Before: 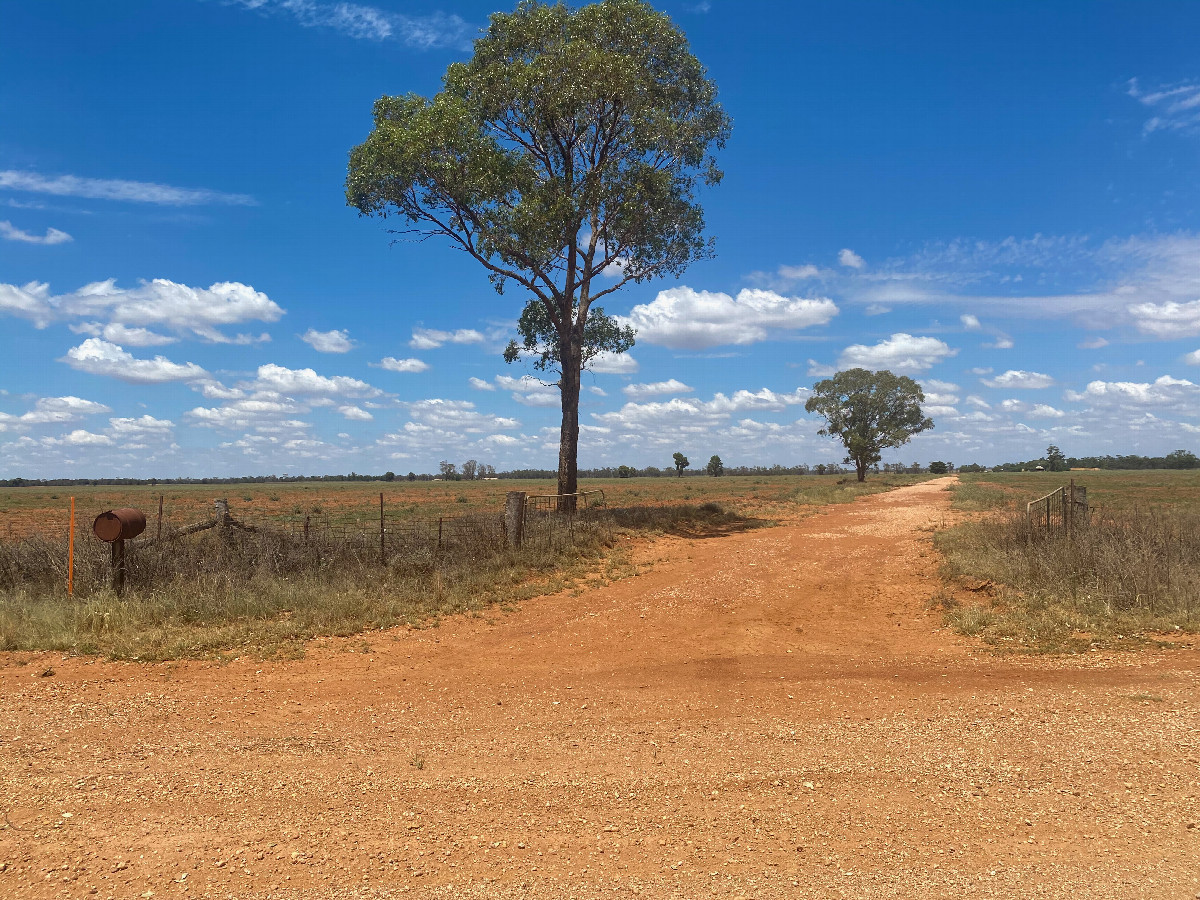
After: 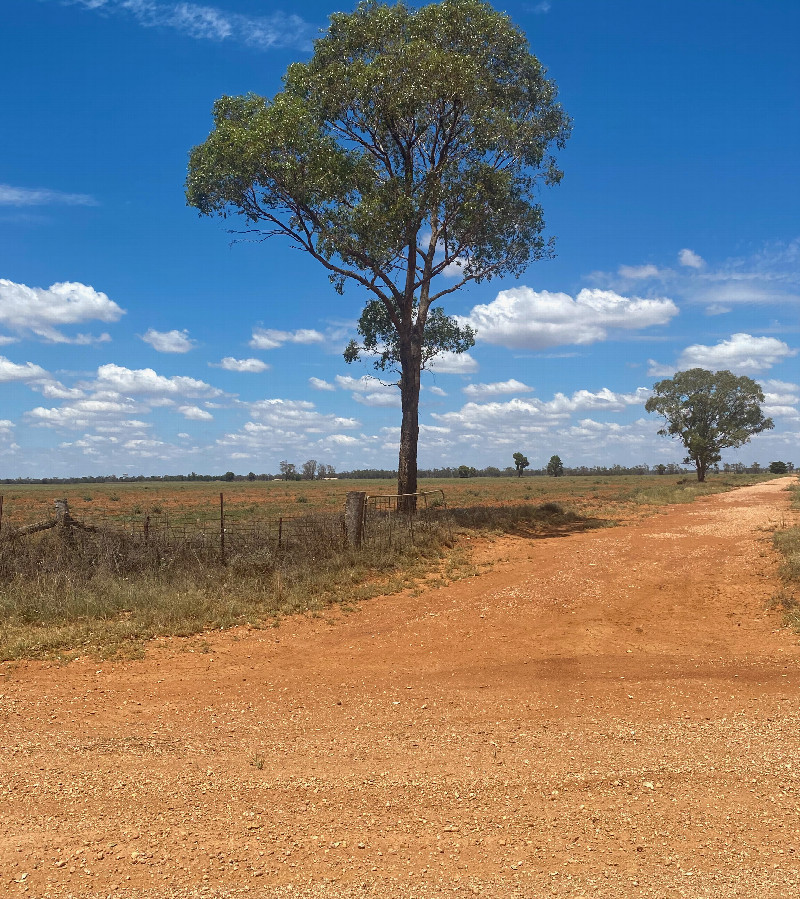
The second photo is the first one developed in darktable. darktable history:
crop and rotate: left 13.411%, right 19.878%
